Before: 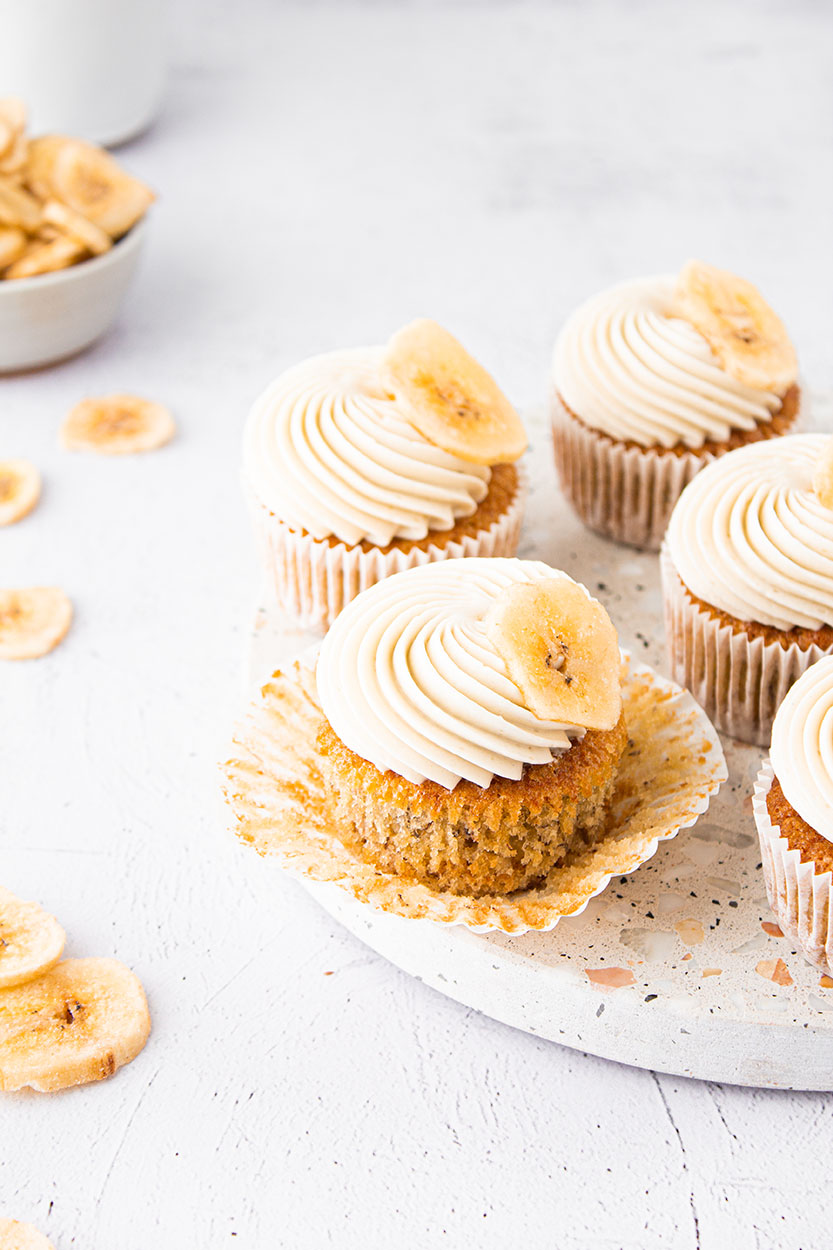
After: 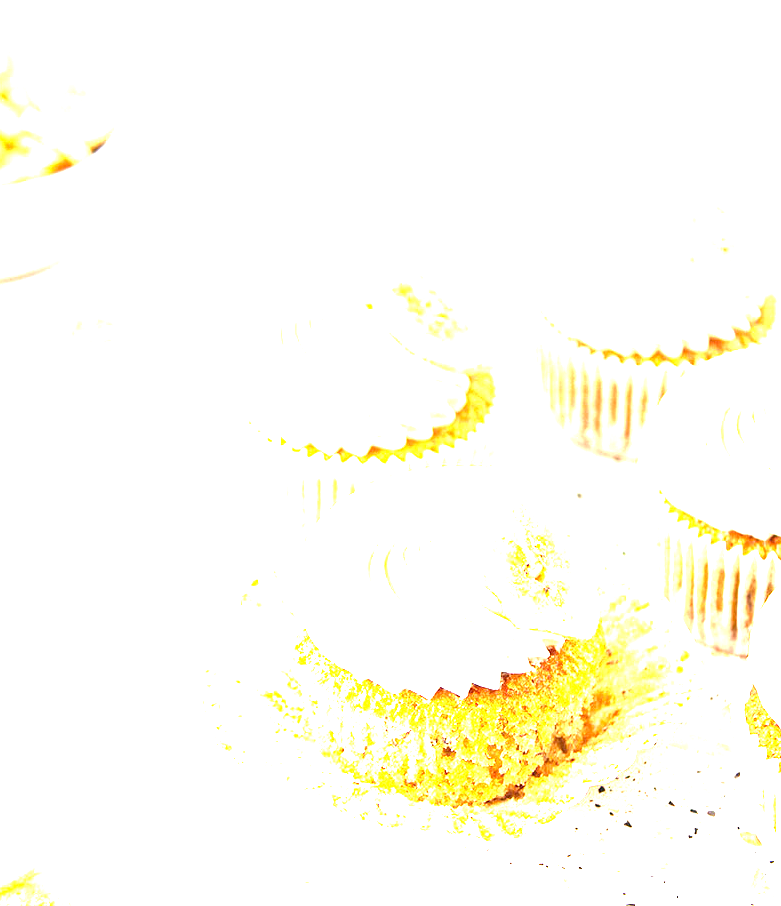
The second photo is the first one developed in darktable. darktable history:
exposure: exposure 3 EV, compensate highlight preservation false
crop: left 2.737%, top 7.287%, right 3.421%, bottom 20.179%
